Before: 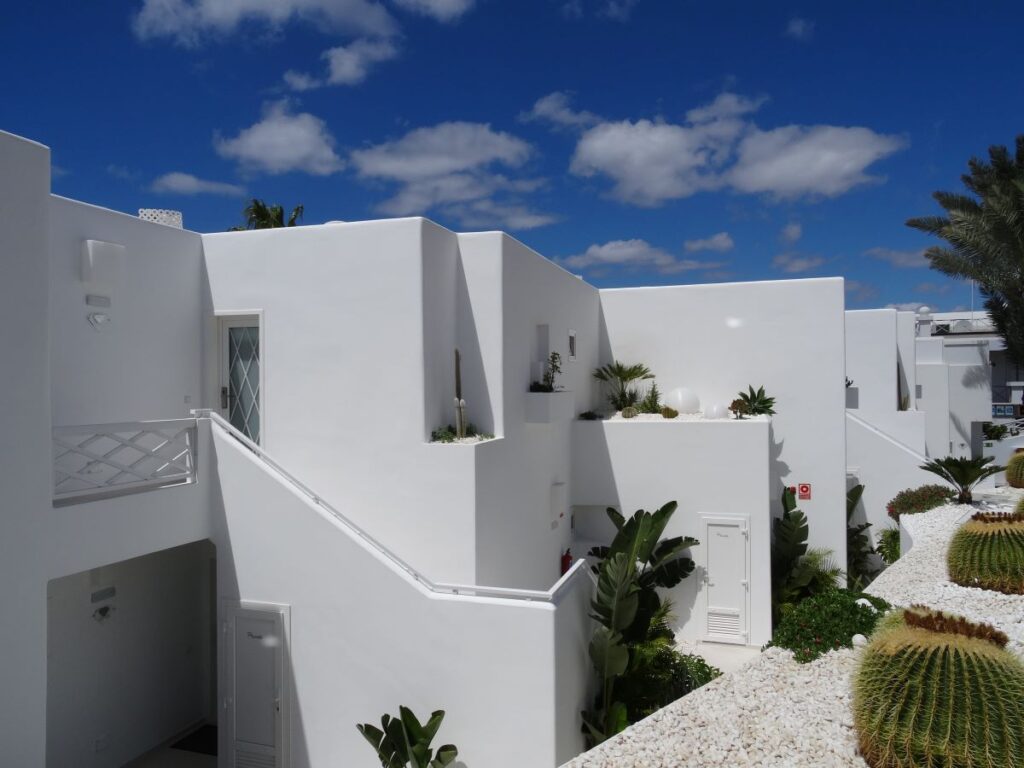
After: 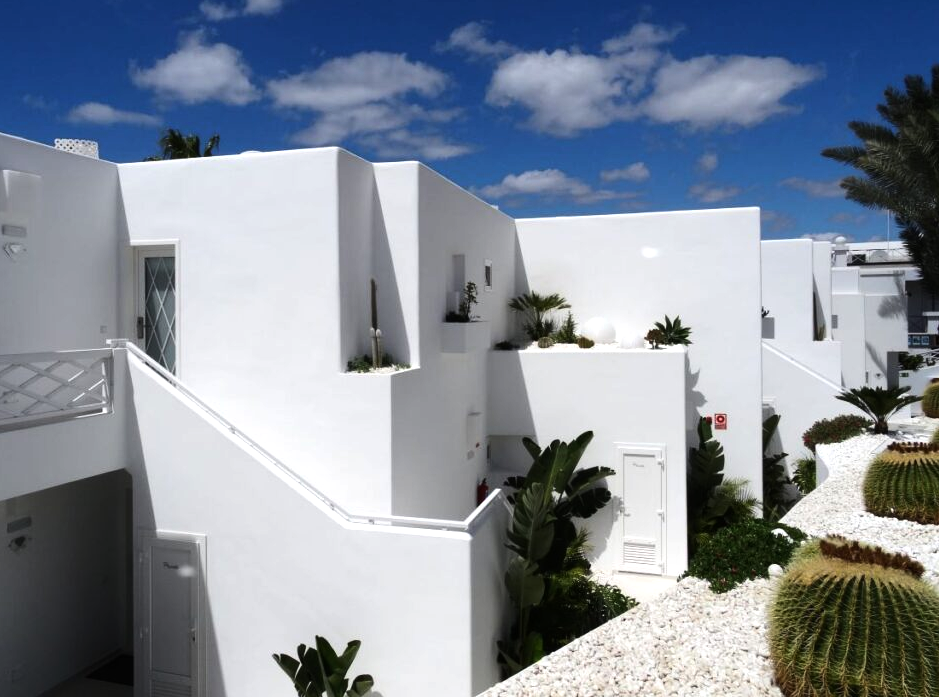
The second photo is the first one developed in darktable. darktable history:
crop and rotate: left 8.262%, top 9.226%
tone equalizer: -8 EV -0.75 EV, -7 EV -0.7 EV, -6 EV -0.6 EV, -5 EV -0.4 EV, -3 EV 0.4 EV, -2 EV 0.6 EV, -1 EV 0.7 EV, +0 EV 0.75 EV, edges refinement/feathering 500, mask exposure compensation -1.57 EV, preserve details no
